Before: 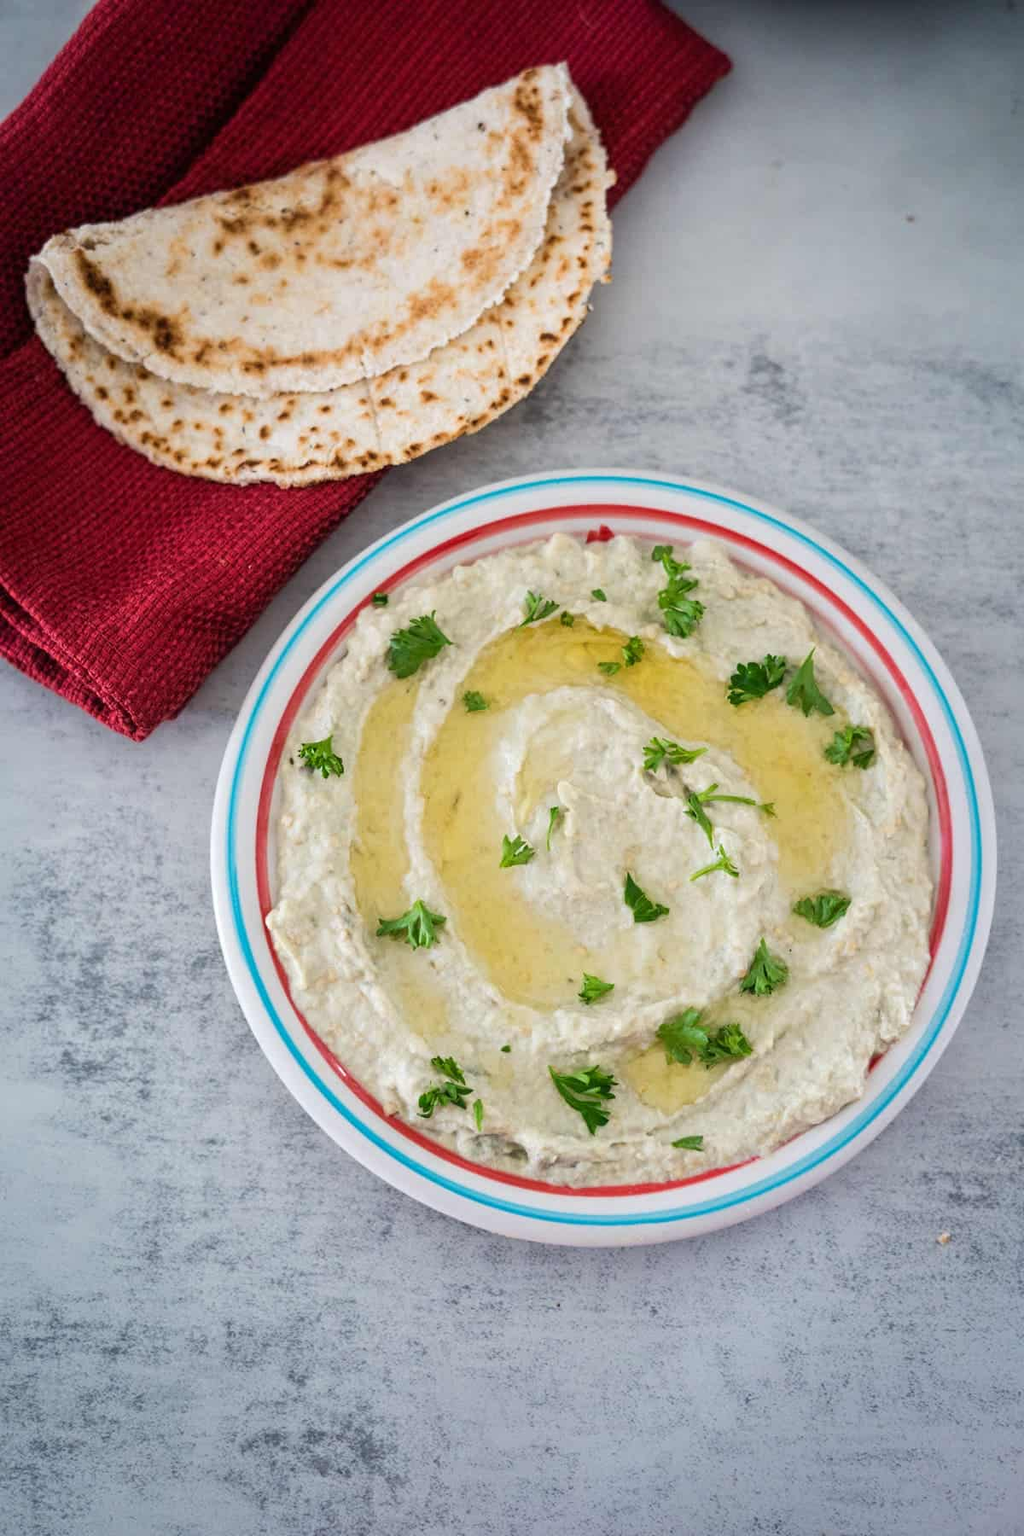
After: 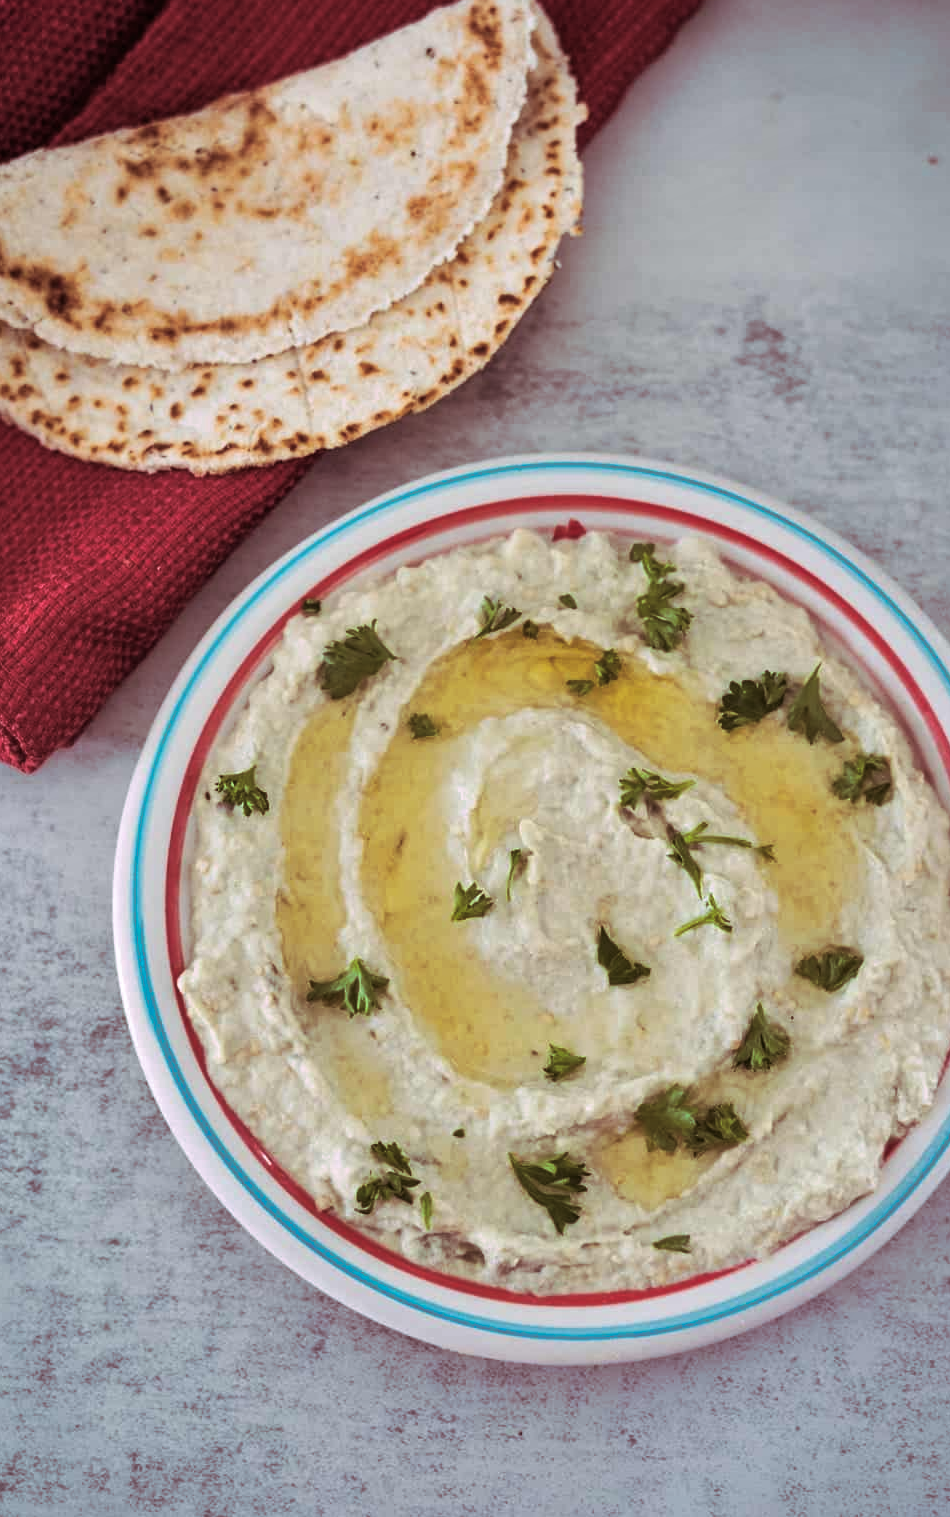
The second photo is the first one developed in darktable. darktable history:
crop: left 11.225%, top 5.381%, right 9.565%, bottom 10.314%
split-toning: highlights › hue 298.8°, highlights › saturation 0.73, compress 41.76%
shadows and highlights: shadows 52.42, soften with gaussian
